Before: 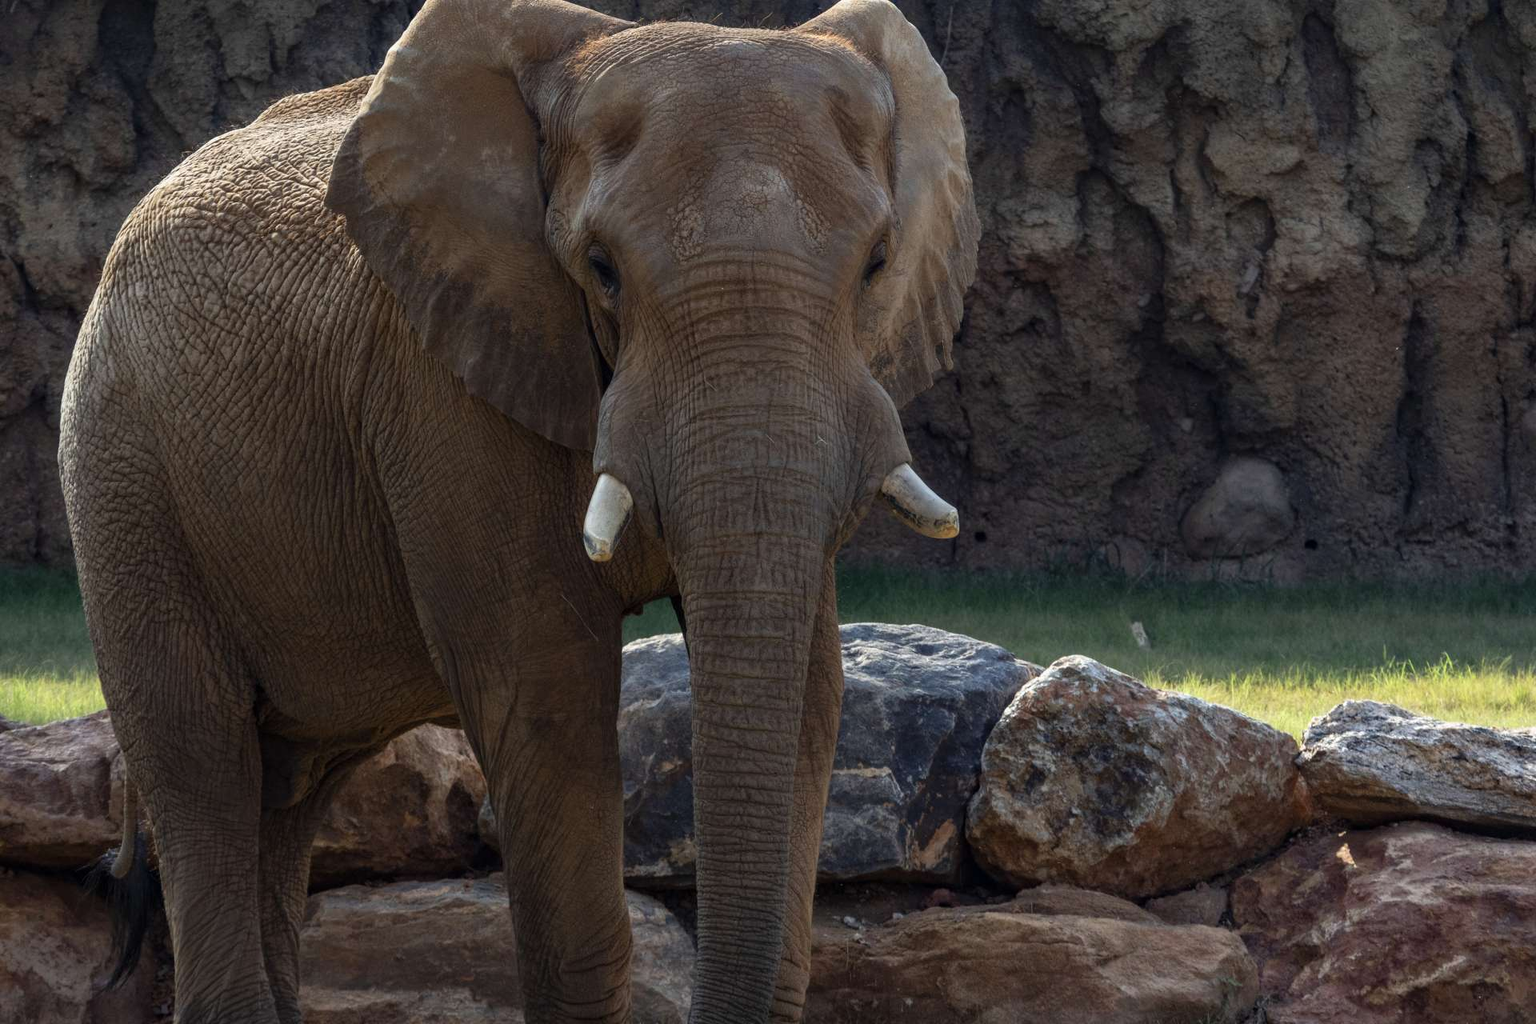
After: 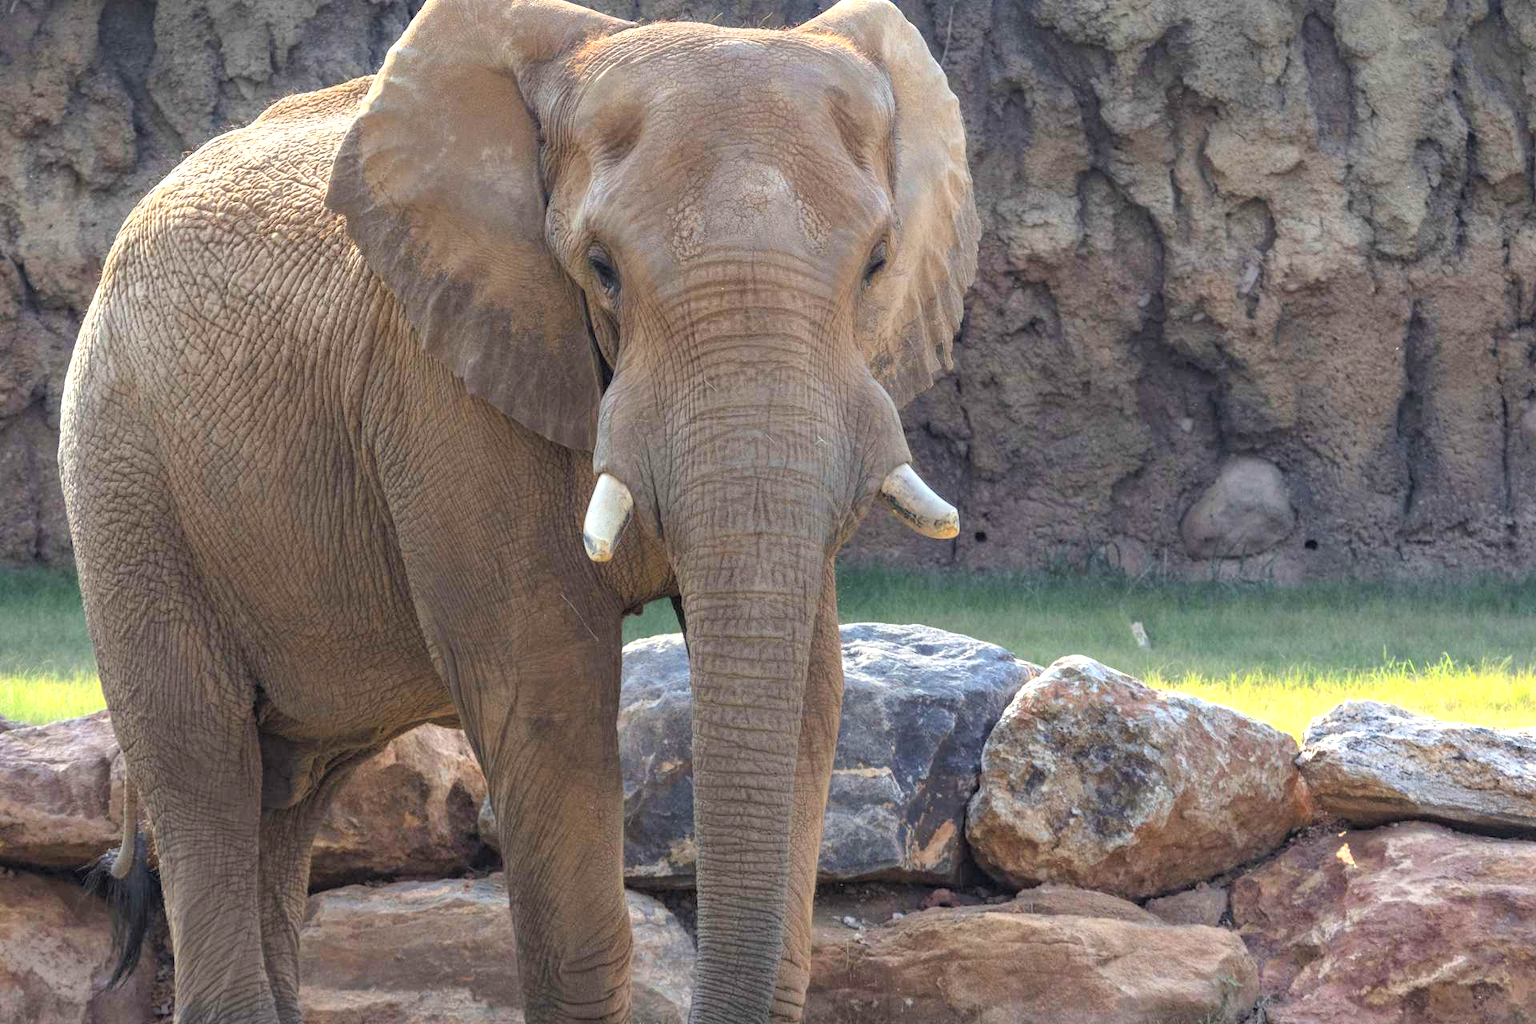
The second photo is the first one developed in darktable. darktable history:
contrast brightness saturation: contrast 0.096, brightness 0.315, saturation 0.14
exposure: black level correction 0, exposure 0.897 EV, compensate exposure bias true, compensate highlight preservation false
tone equalizer: on, module defaults
